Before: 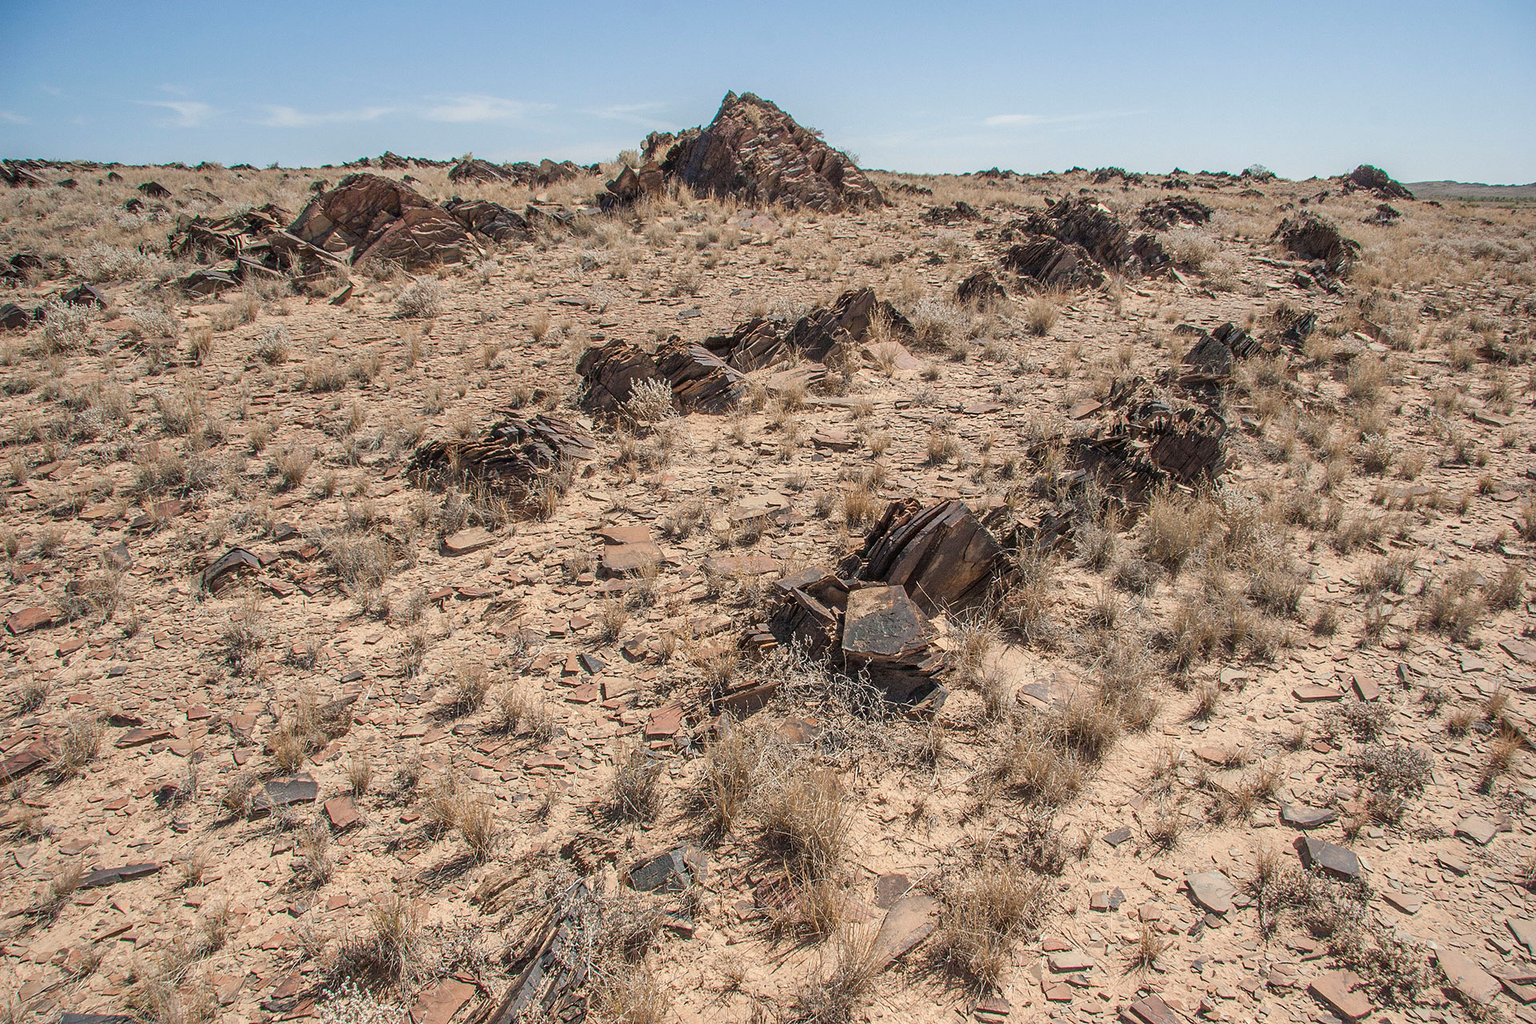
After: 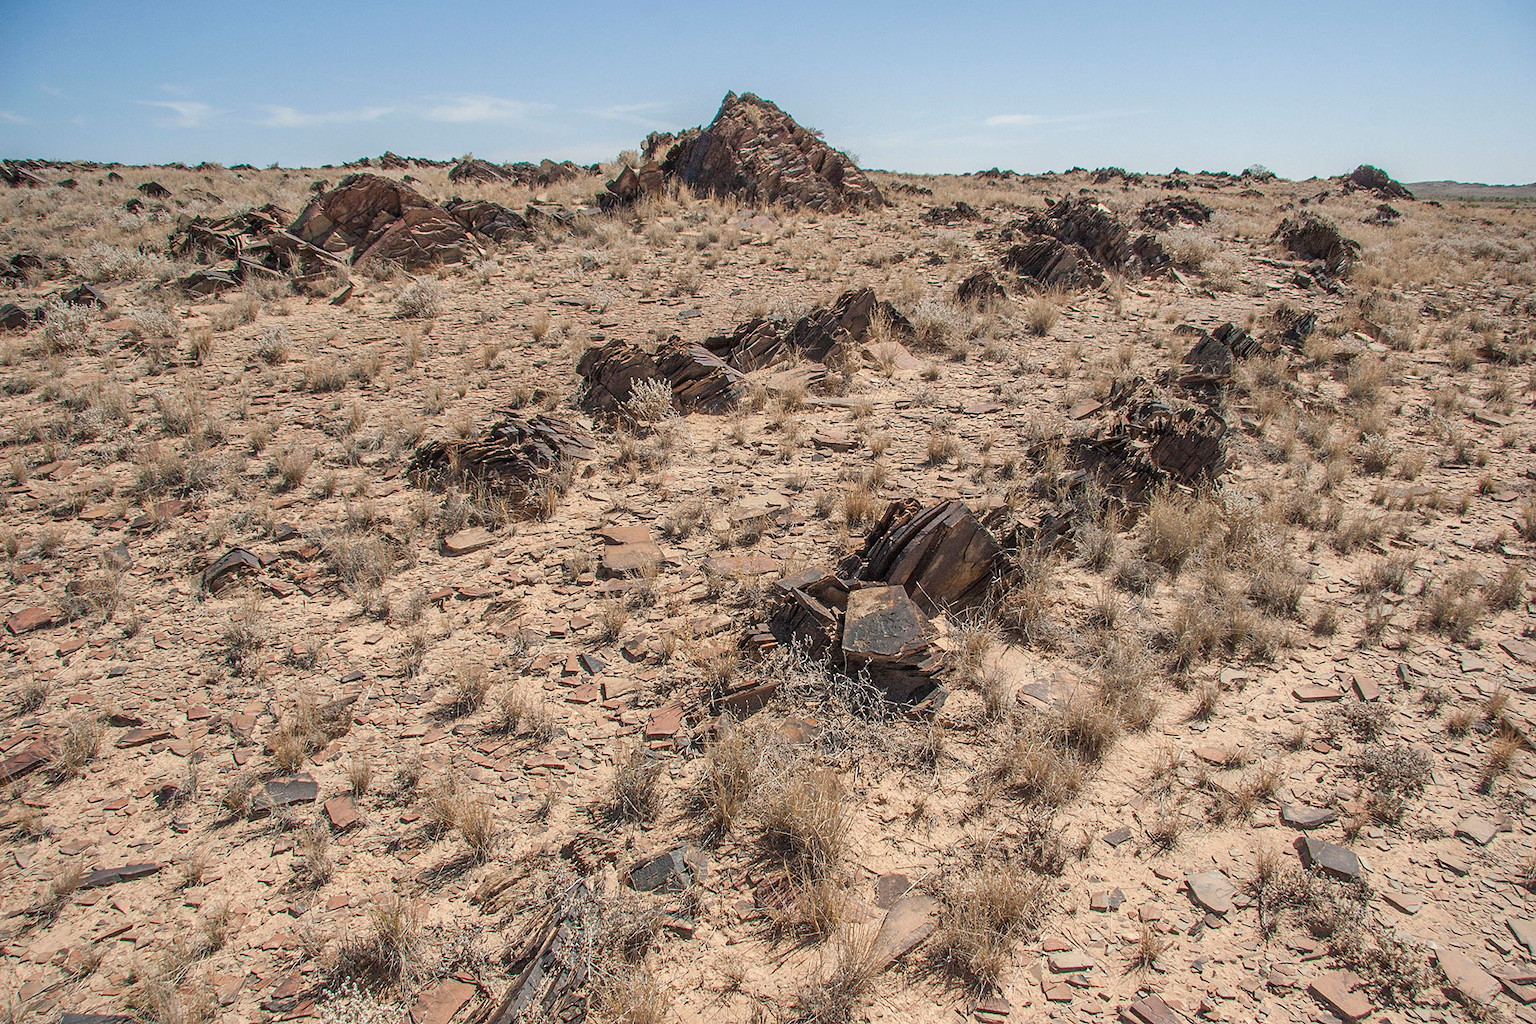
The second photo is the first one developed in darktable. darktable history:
sharpen: radius 2.917, amount 0.862, threshold 47.061
